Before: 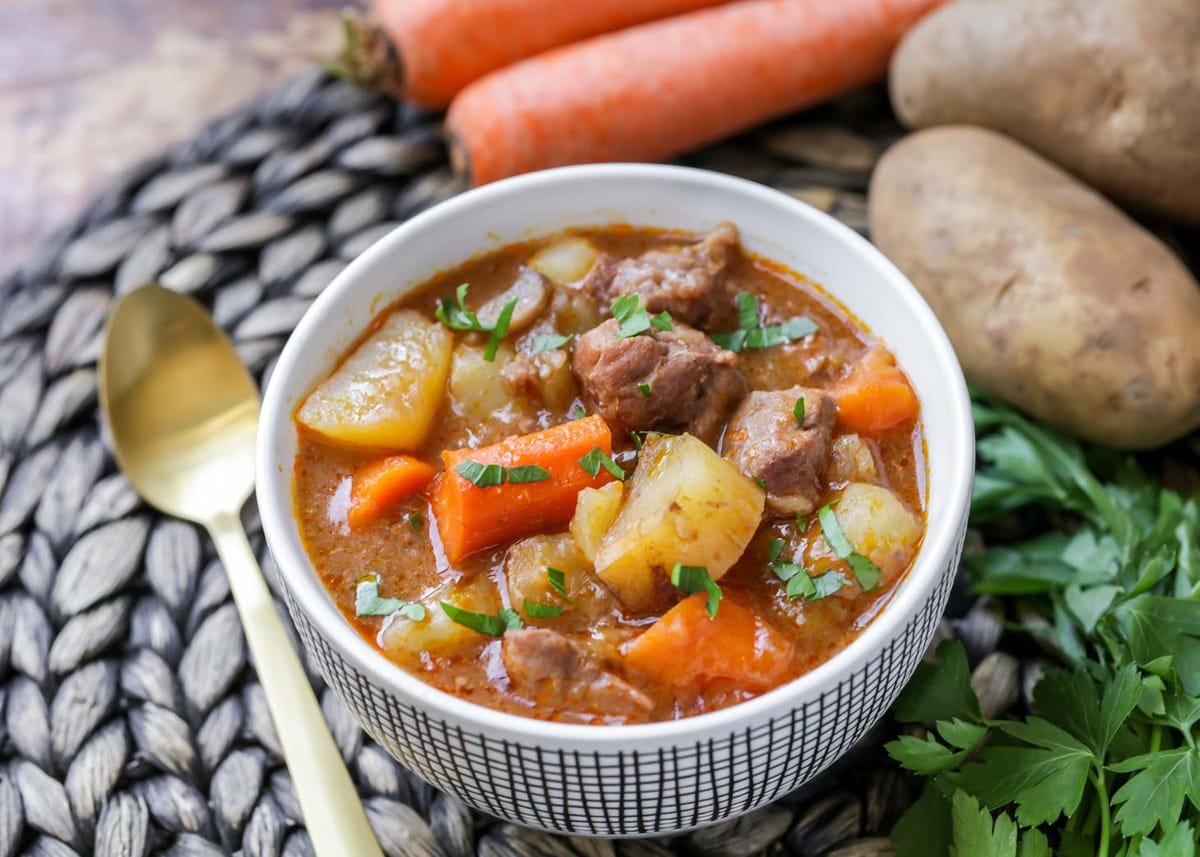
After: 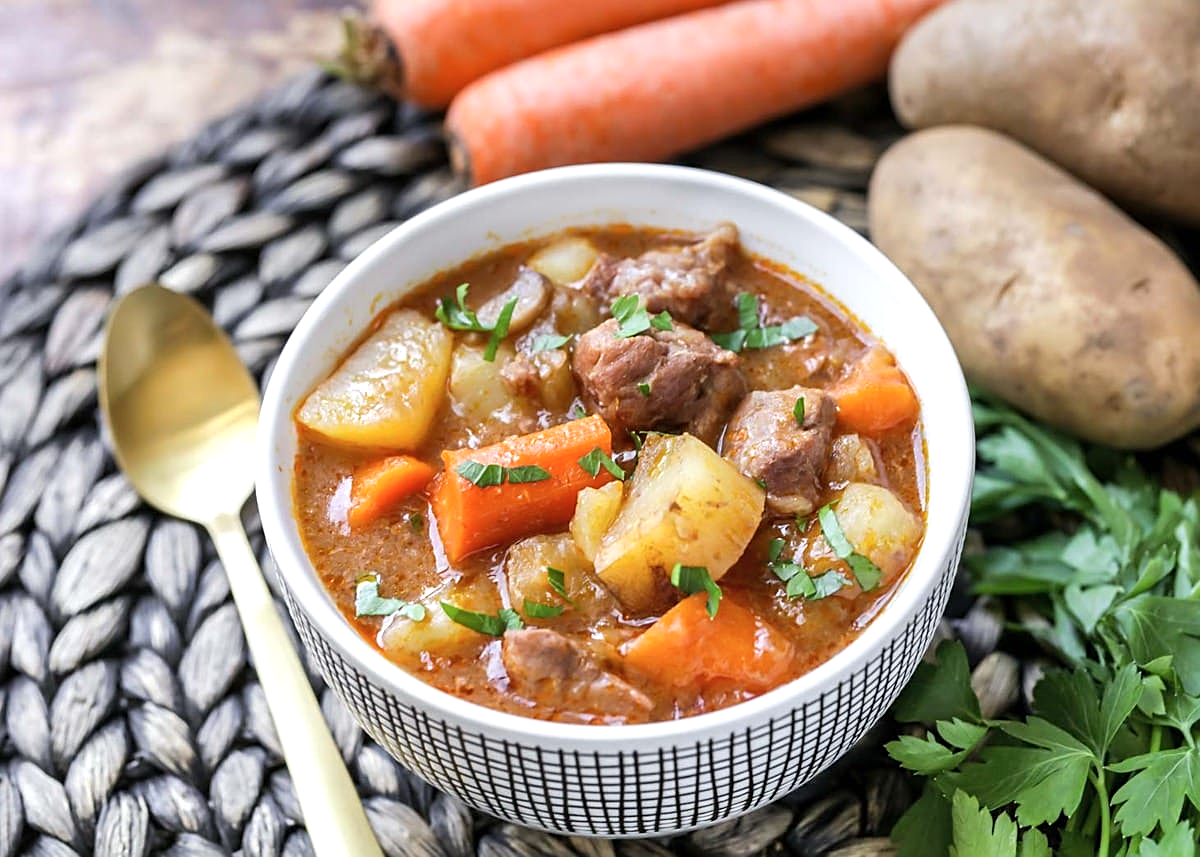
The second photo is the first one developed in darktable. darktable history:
sharpen: on, module defaults
shadows and highlights: radius 110.54, shadows 51.22, white point adjustment 9.16, highlights -4.71, soften with gaussian
